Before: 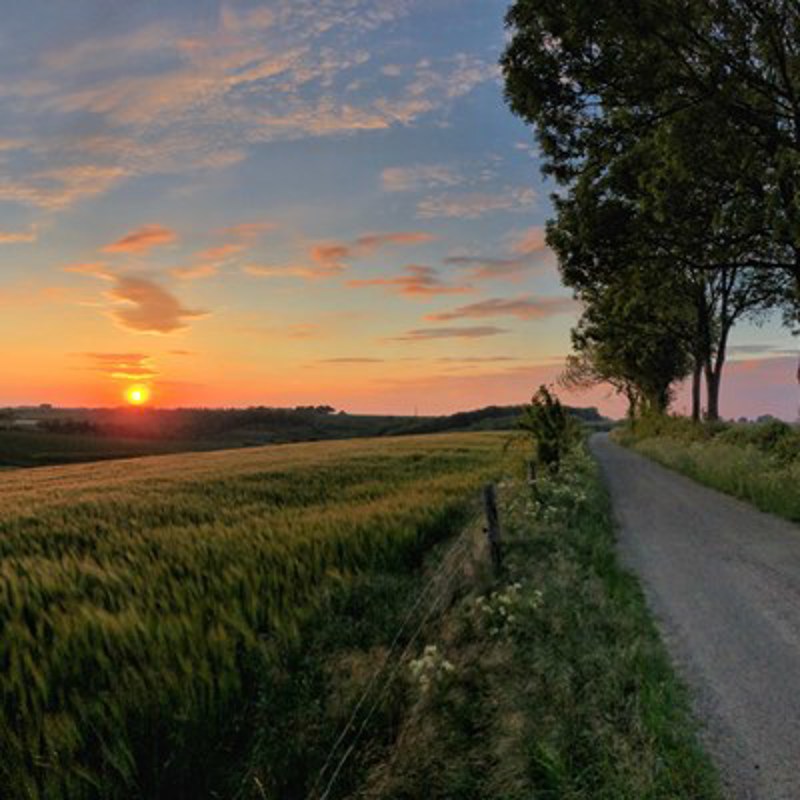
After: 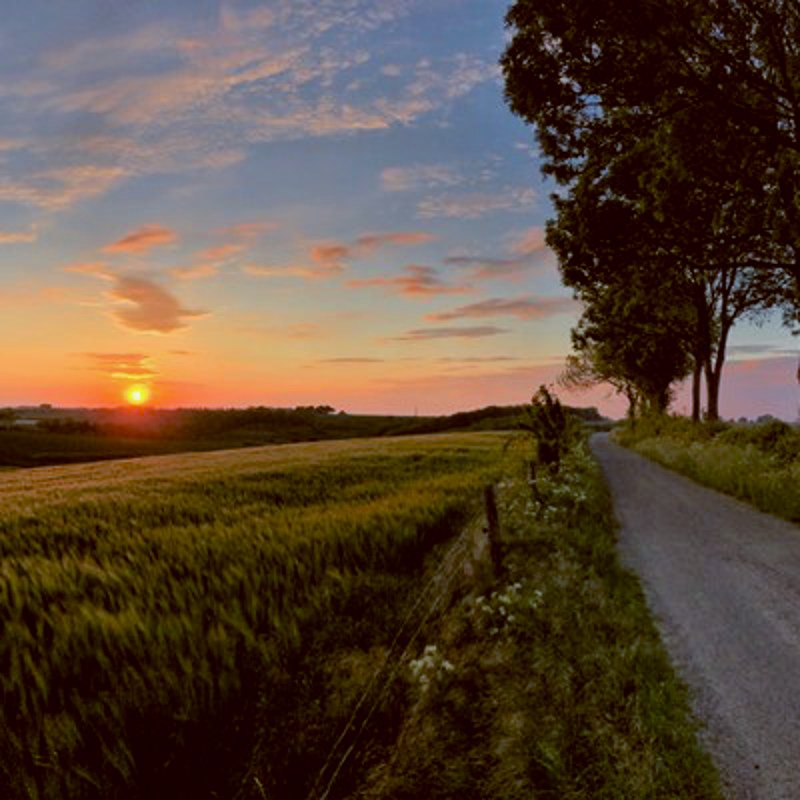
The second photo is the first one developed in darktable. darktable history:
white balance: red 1, blue 1
color balance: lift [1, 1.015, 1.004, 0.985], gamma [1, 0.958, 0.971, 1.042], gain [1, 0.956, 0.977, 1.044]
exposure: exposure -0.064 EV, compensate highlight preservation false
filmic rgb: middle gray luminance 18.42%, black relative exposure -11.45 EV, white relative exposure 2.55 EV, threshold 6 EV, target black luminance 0%, hardness 8.41, latitude 99%, contrast 1.084, shadows ↔ highlights balance 0.505%, add noise in highlights 0, preserve chrominance max RGB, color science v3 (2019), use custom middle-gray values true, iterations of high-quality reconstruction 0, contrast in highlights soft, enable highlight reconstruction true
rotate and perspective: crop left 0, crop top 0
